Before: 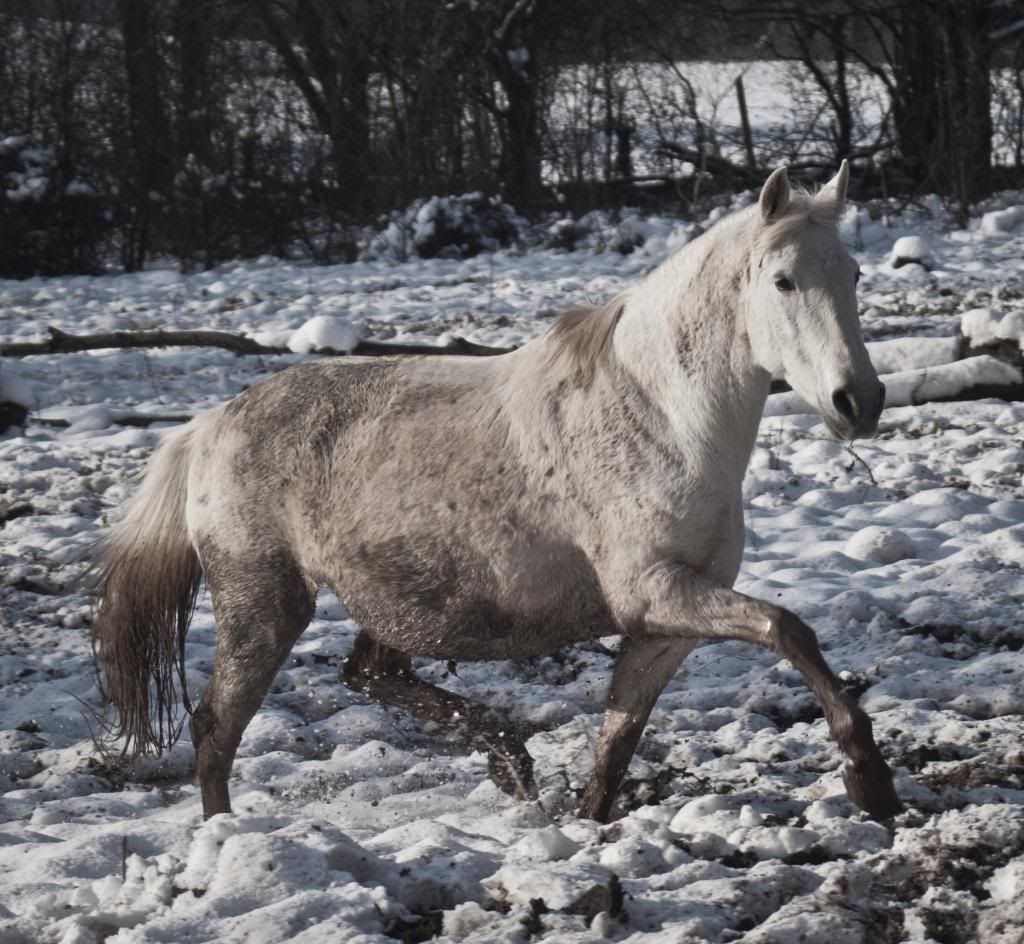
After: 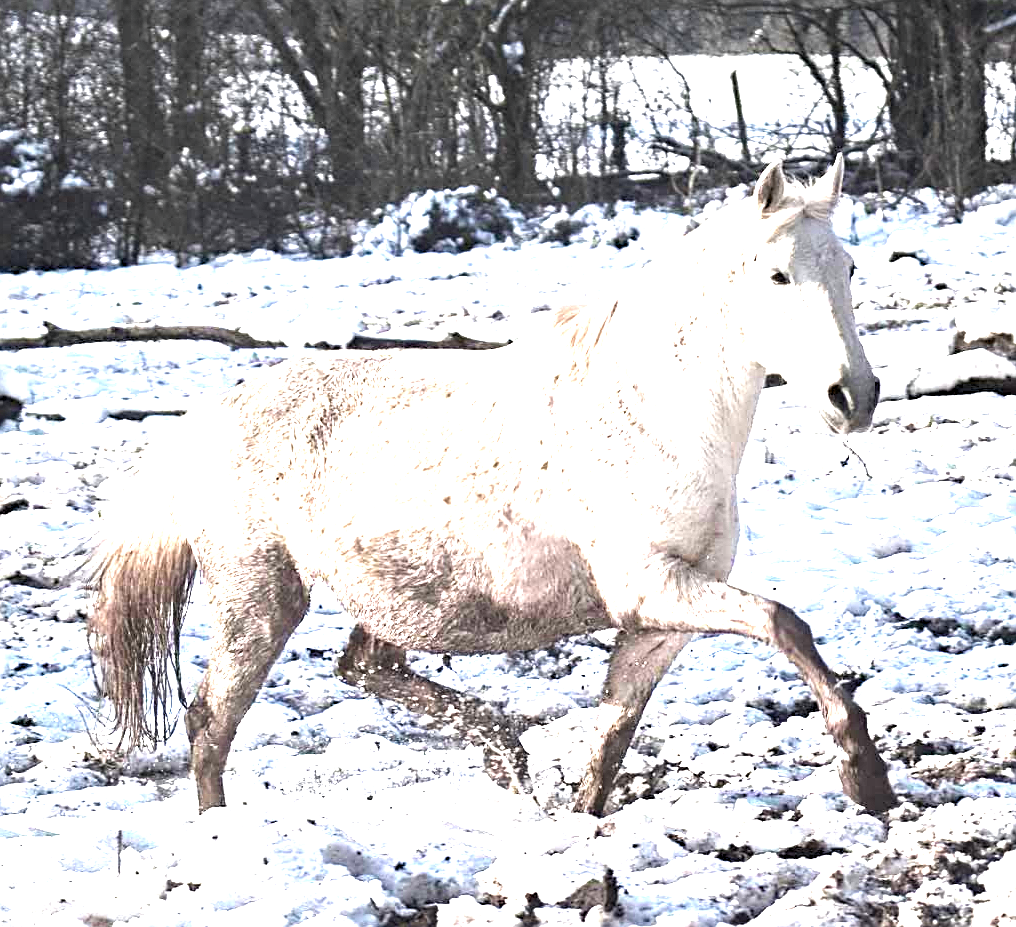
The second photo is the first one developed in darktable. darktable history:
crop: left 0.493%, top 0.686%, right 0.203%, bottom 0.856%
exposure: black level correction 0, exposure 1.994 EV, compensate highlight preservation false
haze removal: compatibility mode true, adaptive false
sharpen: on, module defaults
levels: levels [0.012, 0.367, 0.697]
